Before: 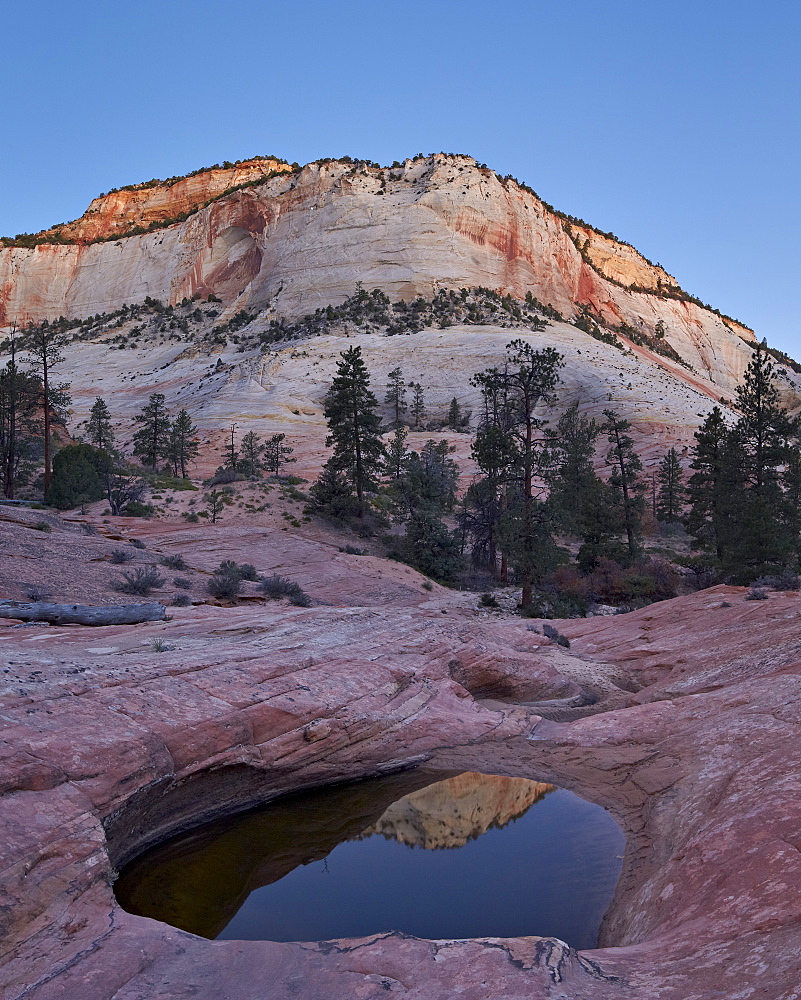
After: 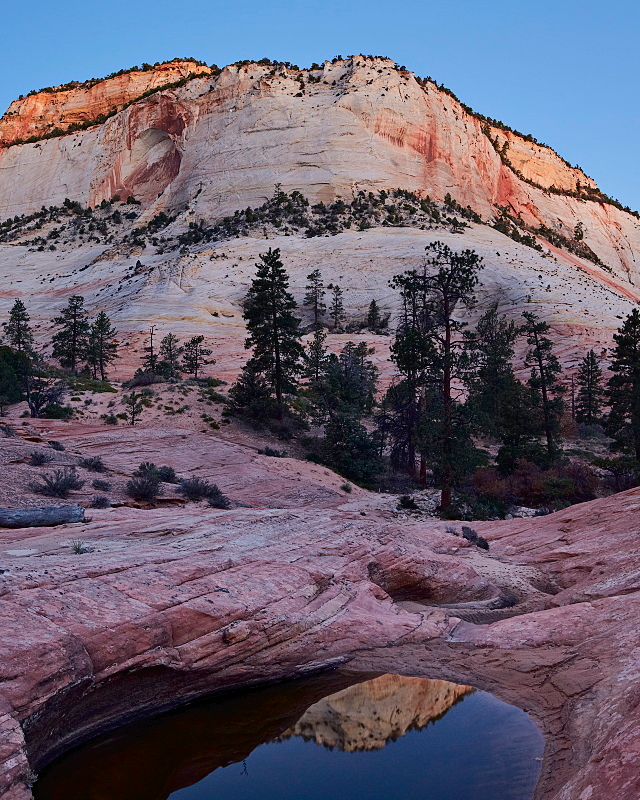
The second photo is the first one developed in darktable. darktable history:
crop and rotate: left 10.206%, top 9.803%, right 9.839%, bottom 10.185%
tone curve: curves: ch0 [(0, 0) (0.003, 0.019) (0.011, 0.02) (0.025, 0.019) (0.044, 0.027) (0.069, 0.038) (0.1, 0.056) (0.136, 0.089) (0.177, 0.137) (0.224, 0.187) (0.277, 0.259) (0.335, 0.343) (0.399, 0.437) (0.468, 0.532) (0.543, 0.613) (0.623, 0.685) (0.709, 0.752) (0.801, 0.822) (0.898, 0.9) (1, 1)], color space Lab, independent channels, preserve colors none
exposure: exposure -0.343 EV, compensate highlight preservation false
tone equalizer: -7 EV 0.104 EV
